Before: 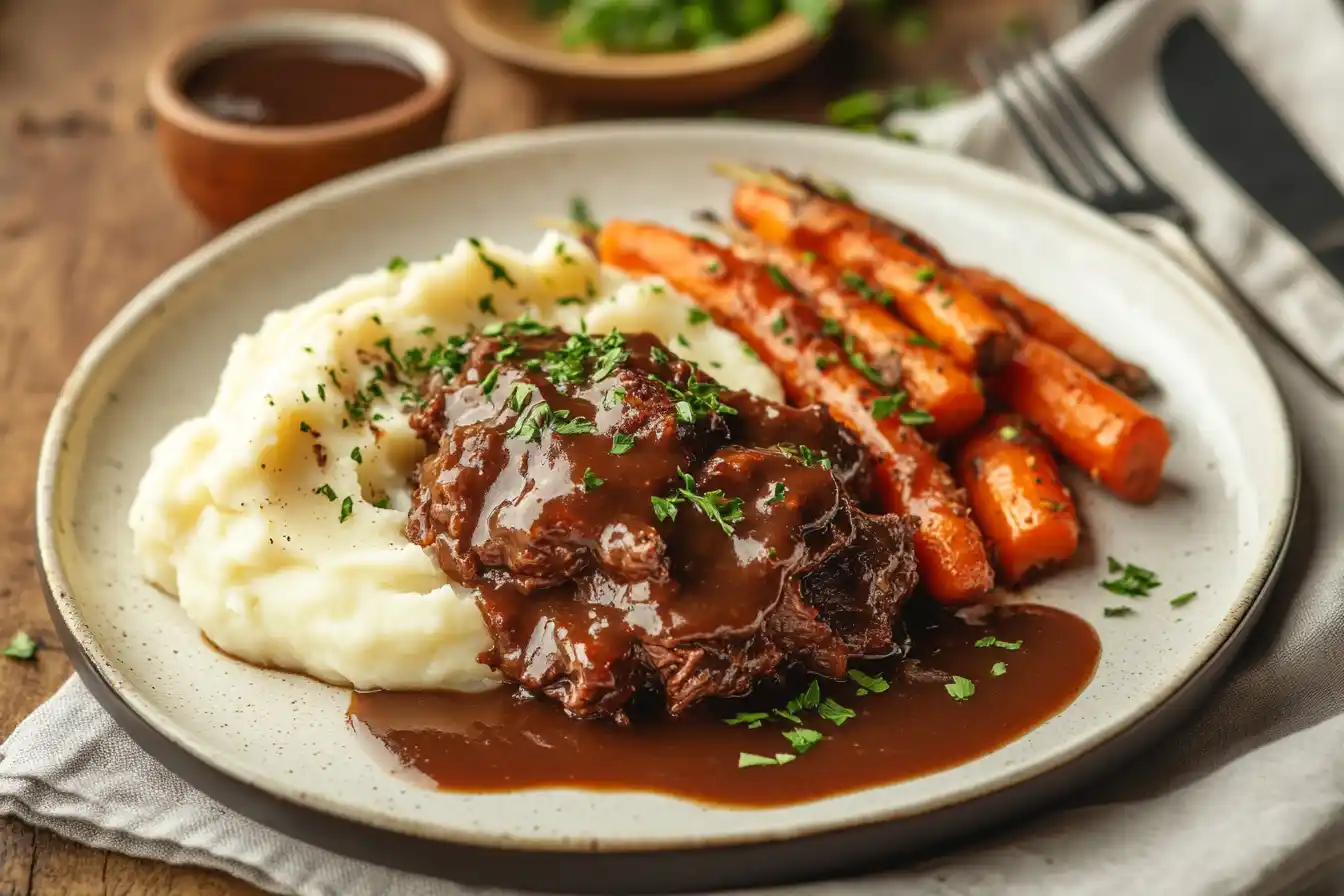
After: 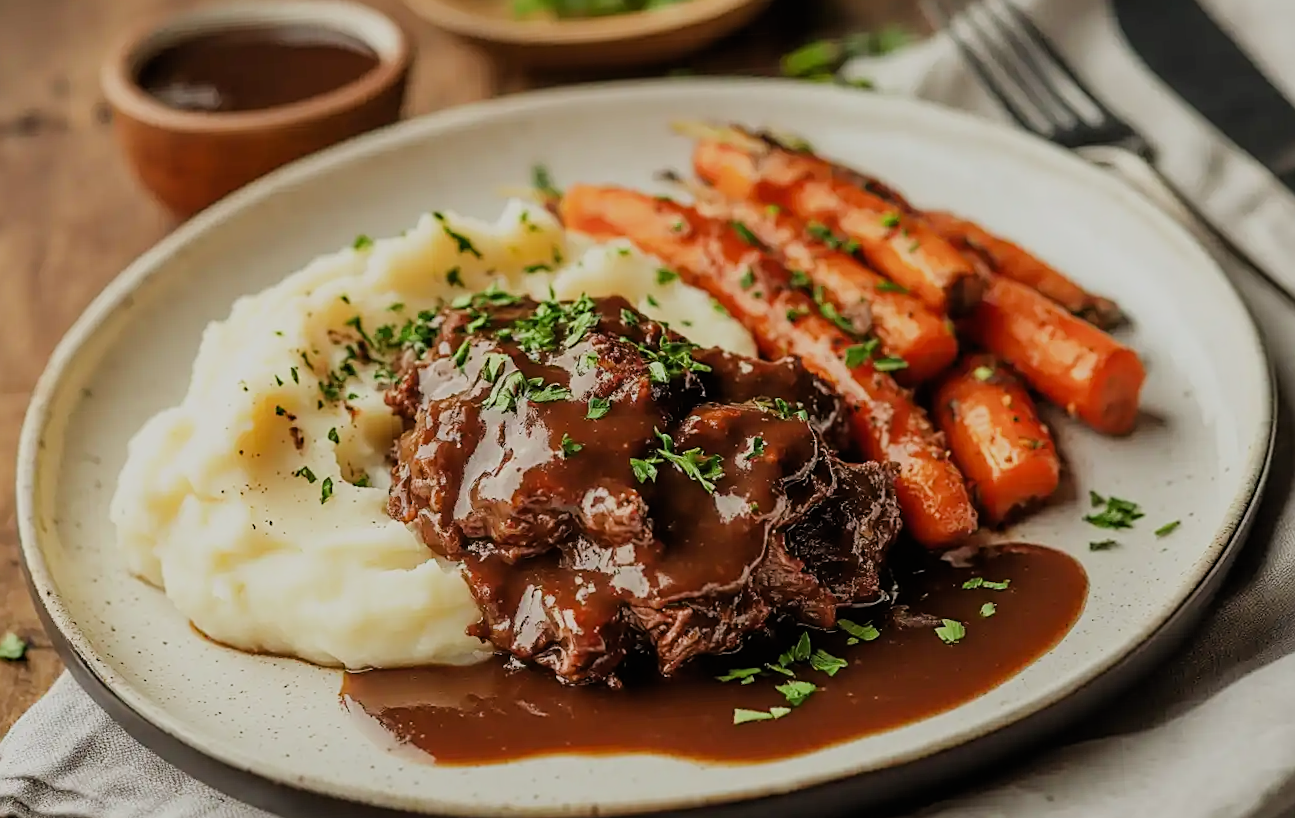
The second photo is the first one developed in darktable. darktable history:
sharpen: on, module defaults
rotate and perspective: rotation -3.52°, crop left 0.036, crop right 0.964, crop top 0.081, crop bottom 0.919
filmic rgb: black relative exposure -7.32 EV, white relative exposure 5.09 EV, hardness 3.2
